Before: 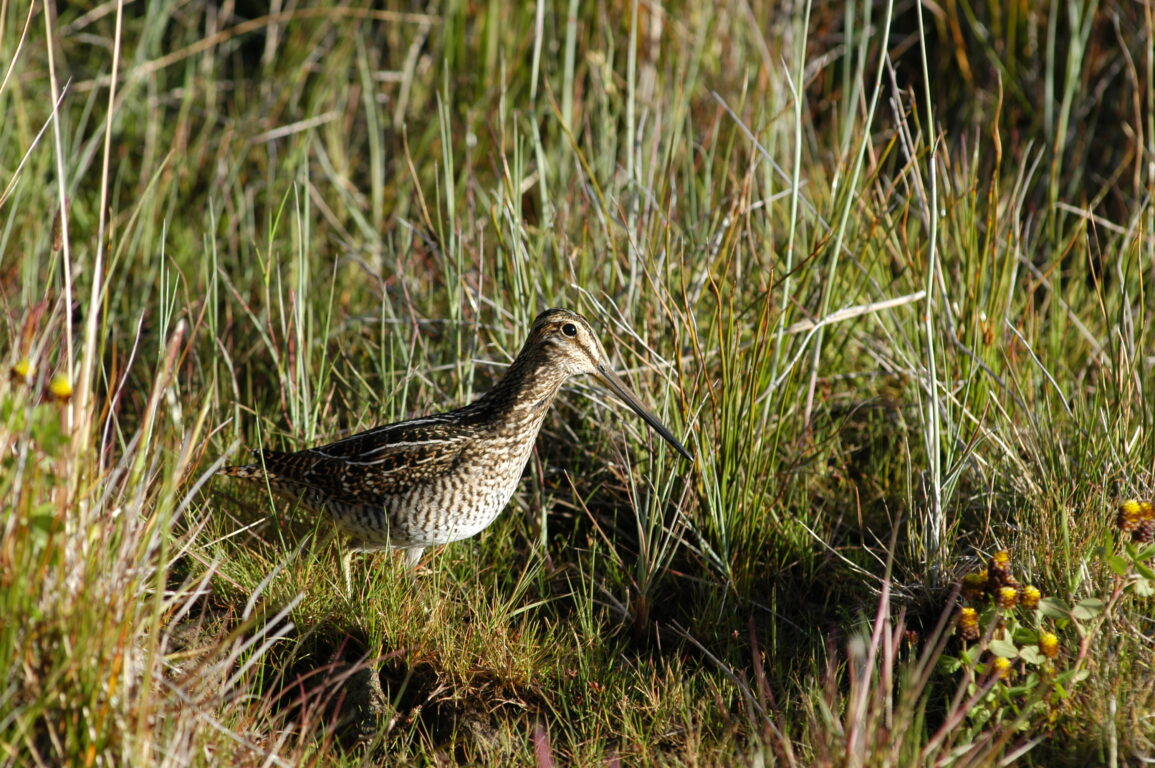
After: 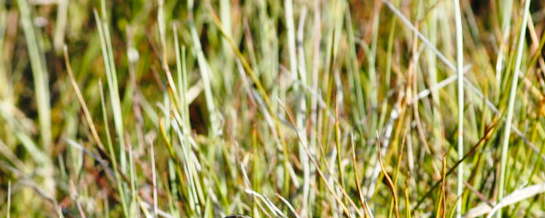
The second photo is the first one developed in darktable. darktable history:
base curve: curves: ch0 [(0, 0) (0.028, 0.03) (0.121, 0.232) (0.46, 0.748) (0.859, 0.968) (1, 1)], preserve colors none
rotate and perspective: rotation -5.2°, automatic cropping off
crop: left 28.64%, top 16.832%, right 26.637%, bottom 58.055%
